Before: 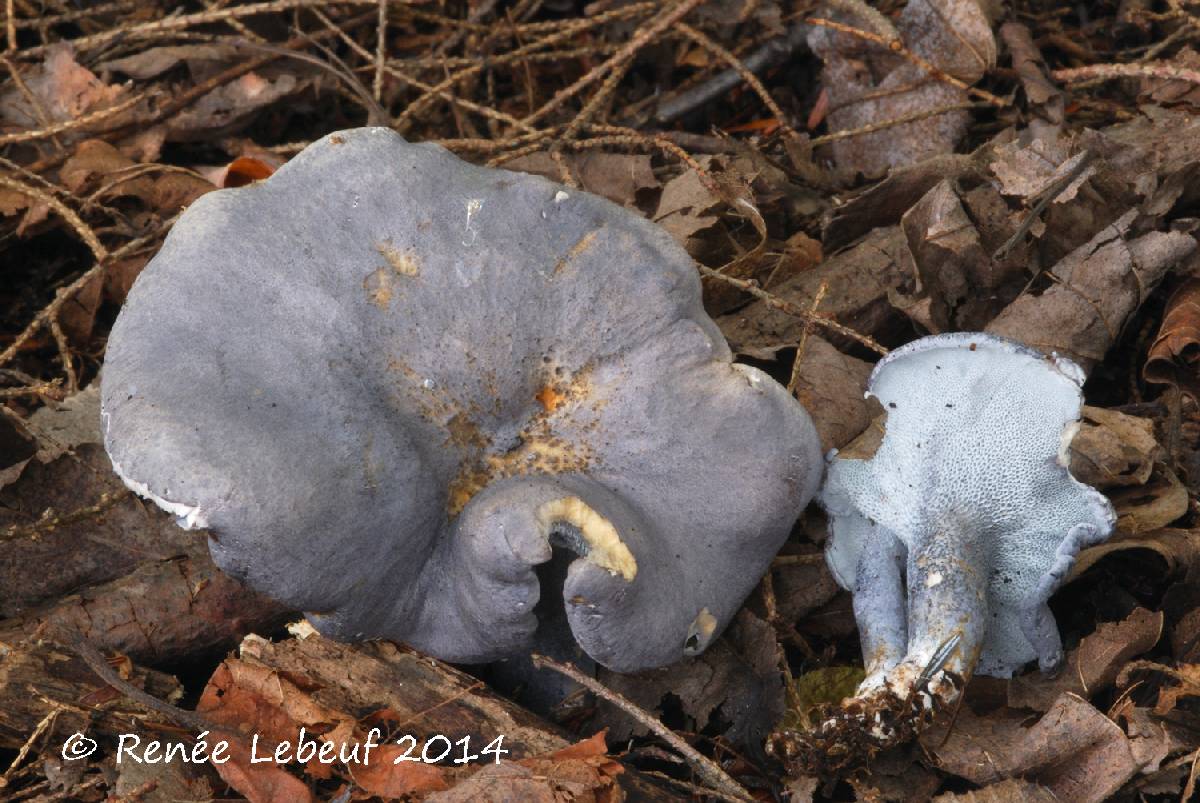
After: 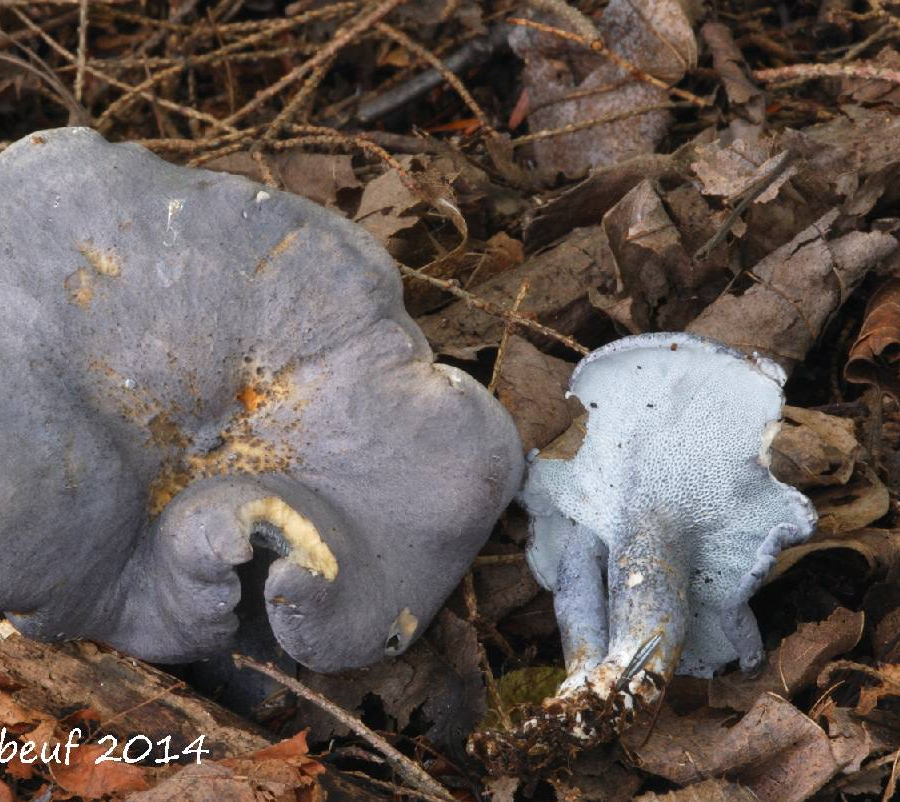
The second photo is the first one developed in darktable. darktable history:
crop and rotate: left 24.973%
